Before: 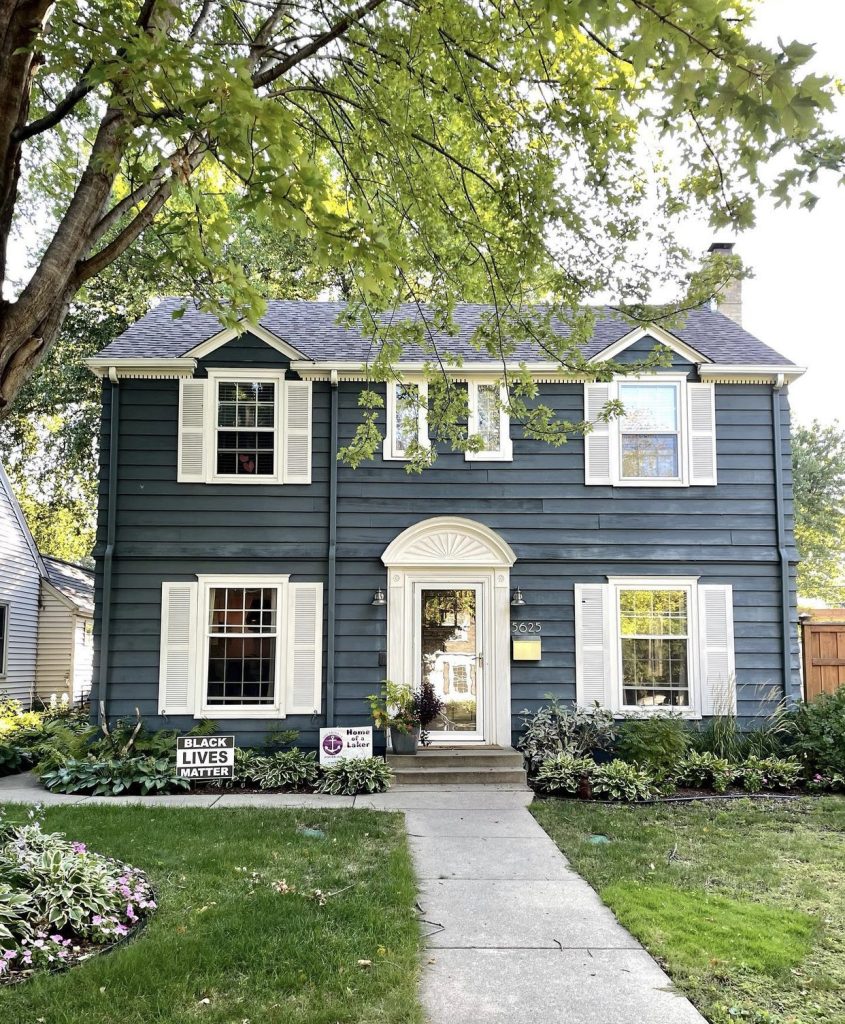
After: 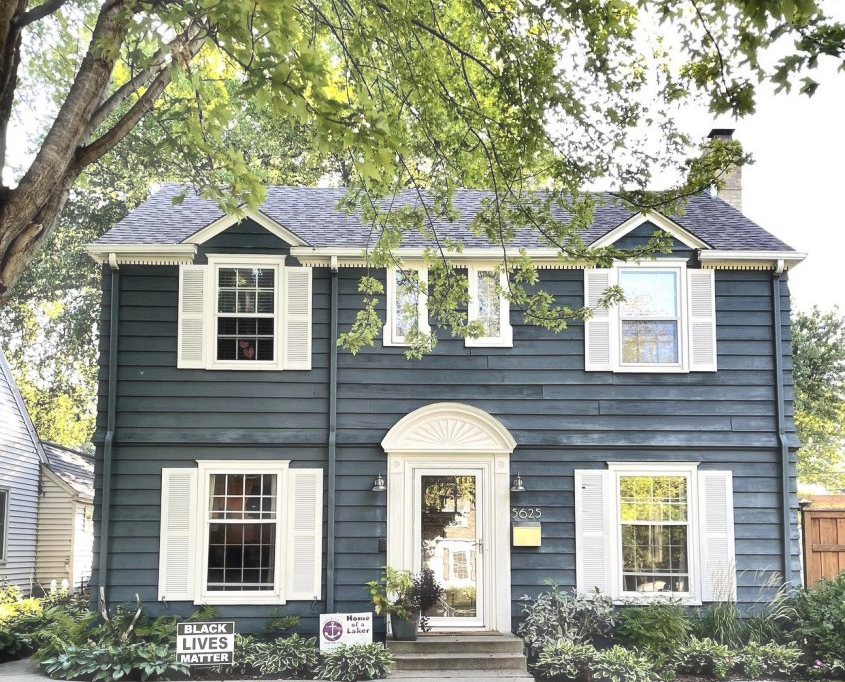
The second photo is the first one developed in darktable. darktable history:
contrast brightness saturation: contrast 0.14, brightness 0.21
shadows and highlights: radius 100.41, shadows 50.55, highlights -64.36, highlights color adjustment 49.82%, soften with gaussian
haze removal: strength -0.1, adaptive false
crop: top 11.166%, bottom 22.168%
